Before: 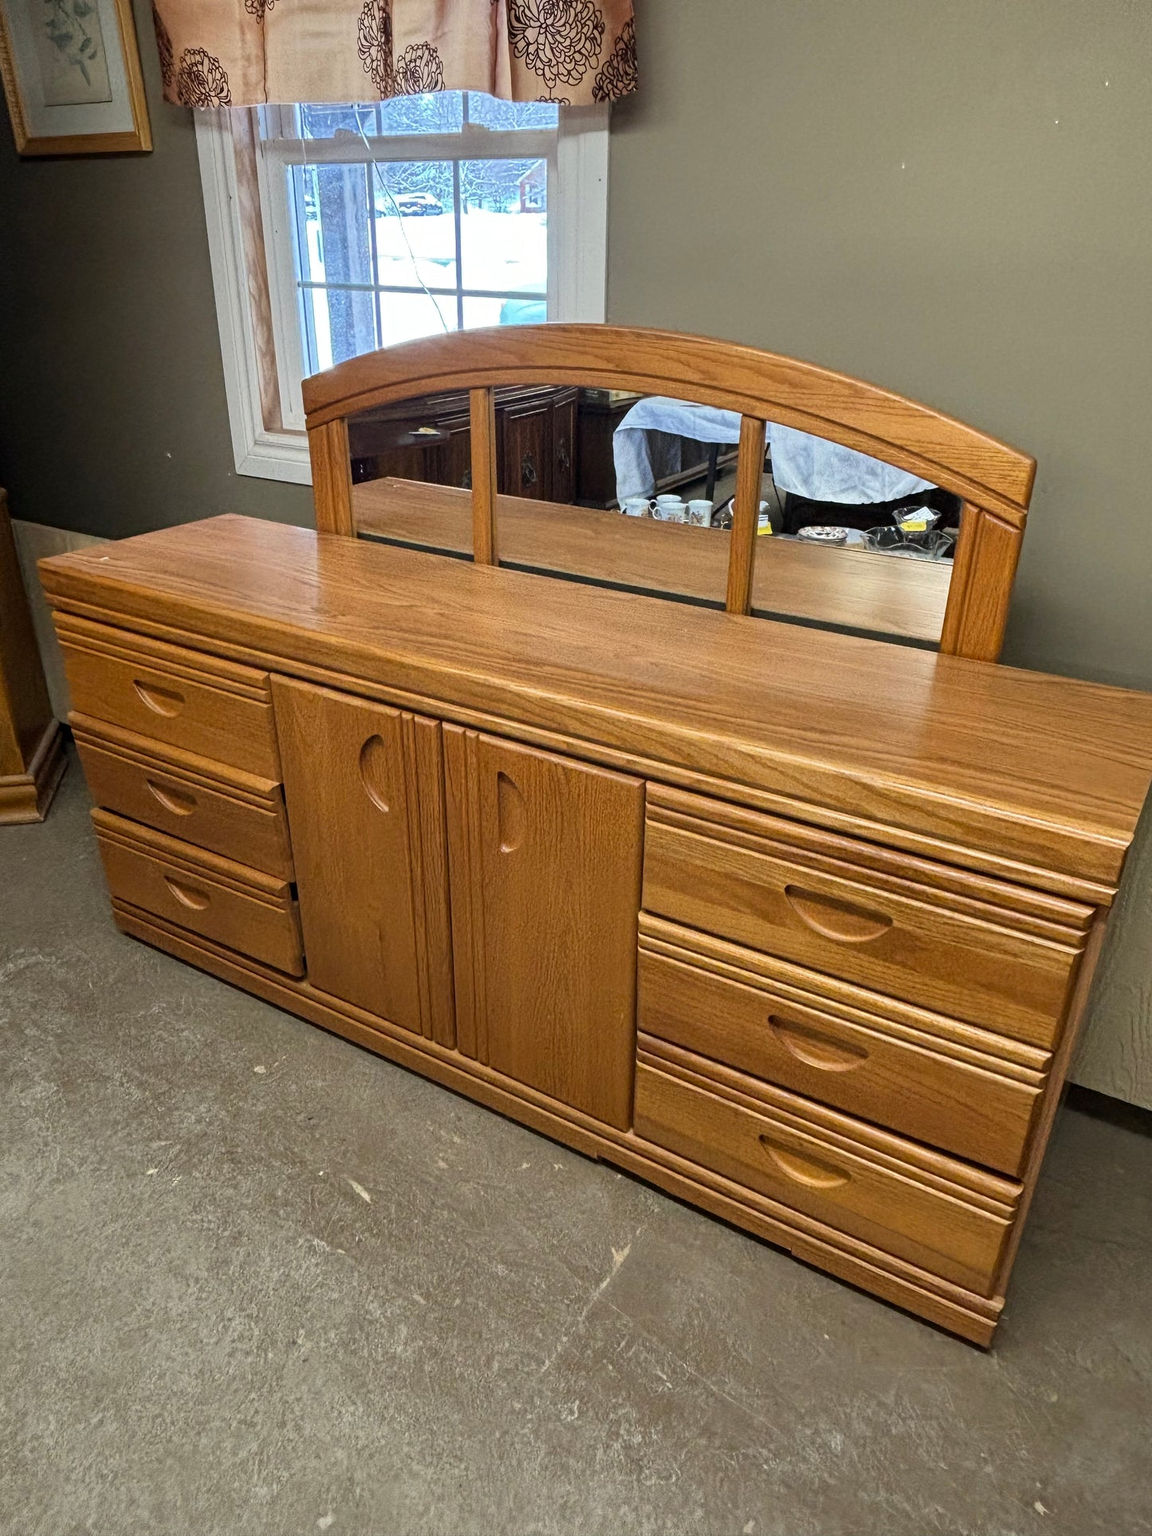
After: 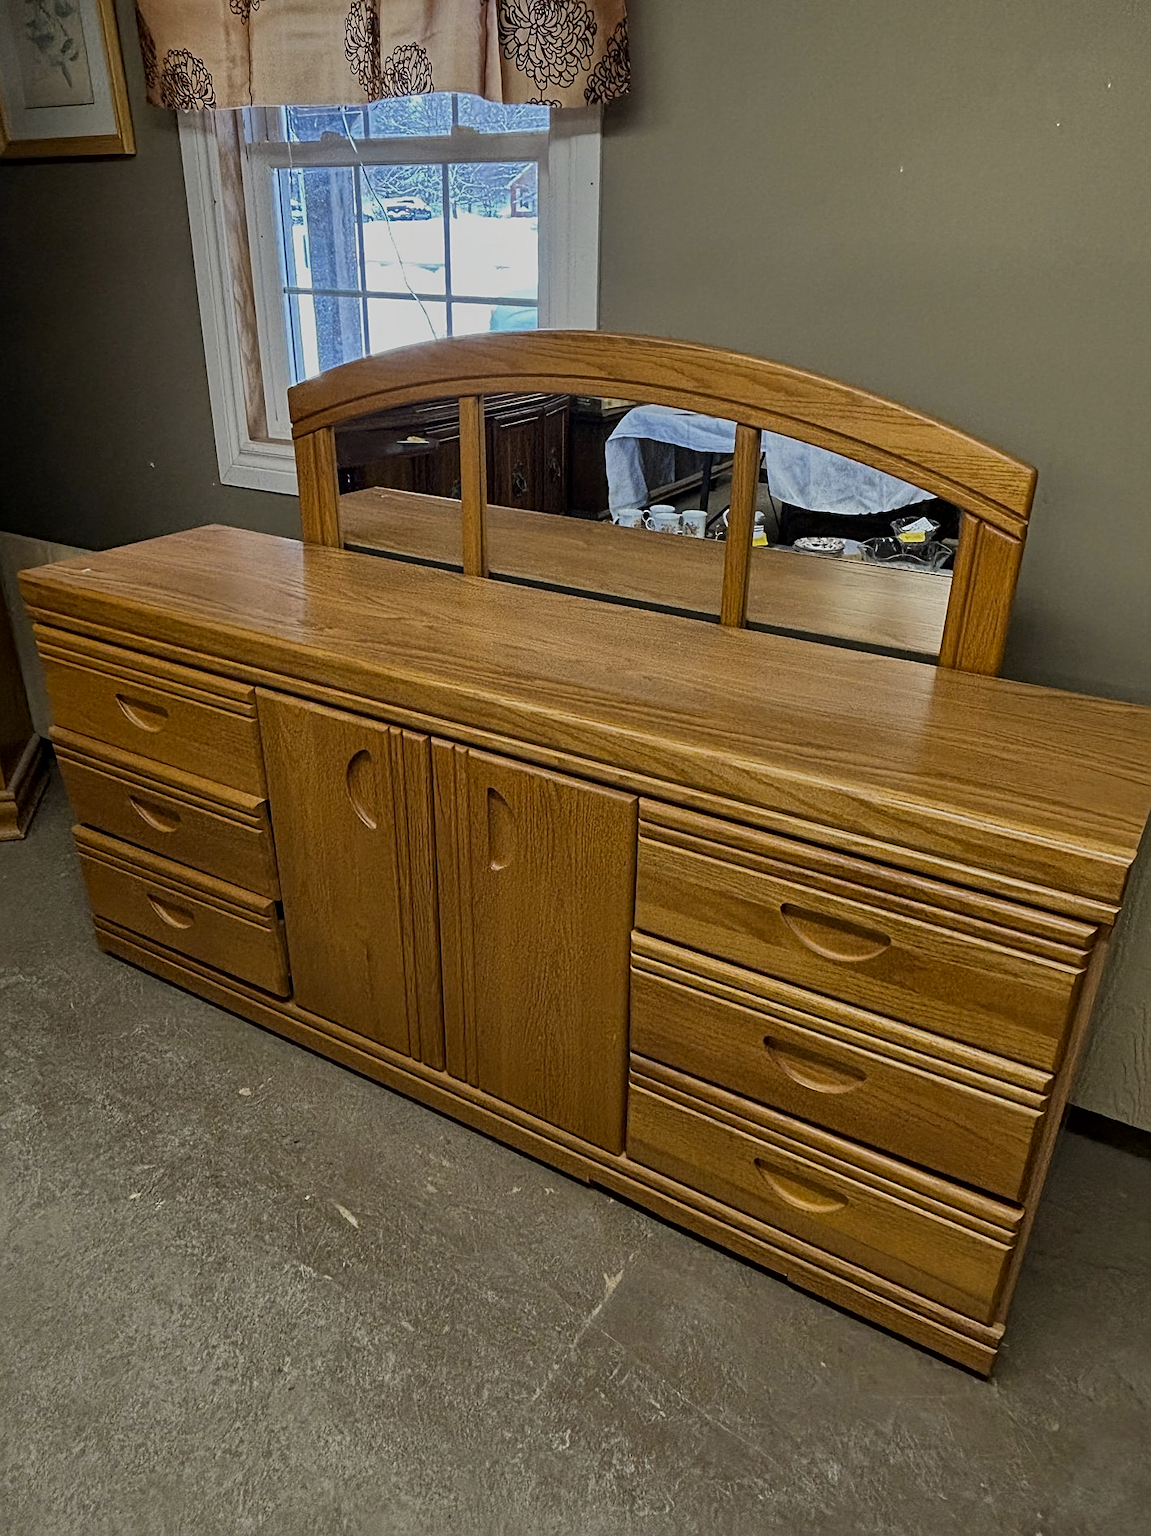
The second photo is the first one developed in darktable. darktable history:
crop: left 1.743%, right 0.268%, bottom 2.011%
exposure: black level correction 0, exposure -0.721 EV, compensate highlight preservation false
local contrast: mode bilateral grid, contrast 20, coarseness 50, detail 120%, midtone range 0.2
sharpen: on, module defaults
color contrast: green-magenta contrast 0.8, blue-yellow contrast 1.1, unbound 0
